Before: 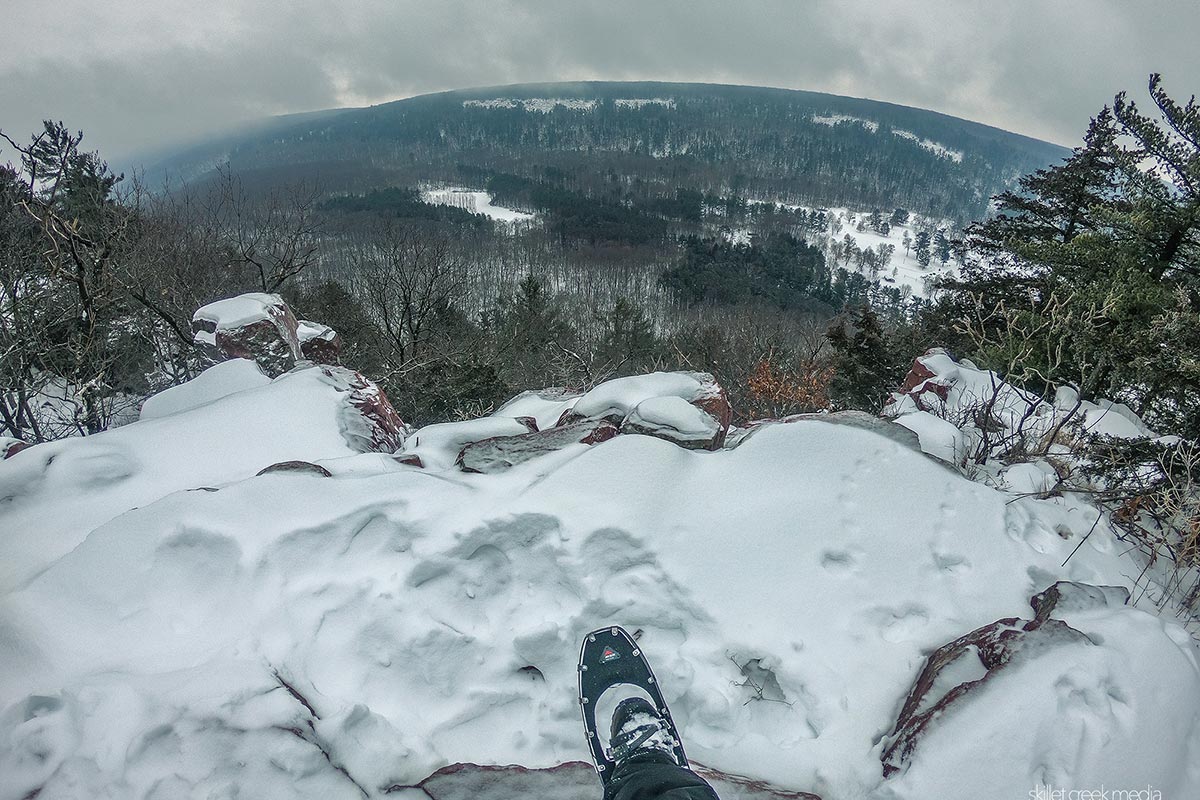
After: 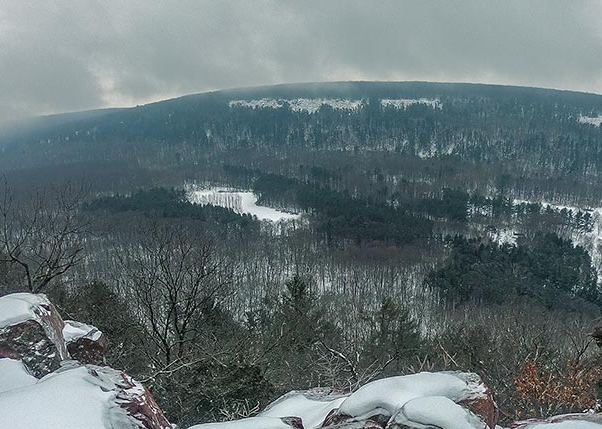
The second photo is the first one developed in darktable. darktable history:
crop: left 19.533%, right 30.225%, bottom 46.275%
